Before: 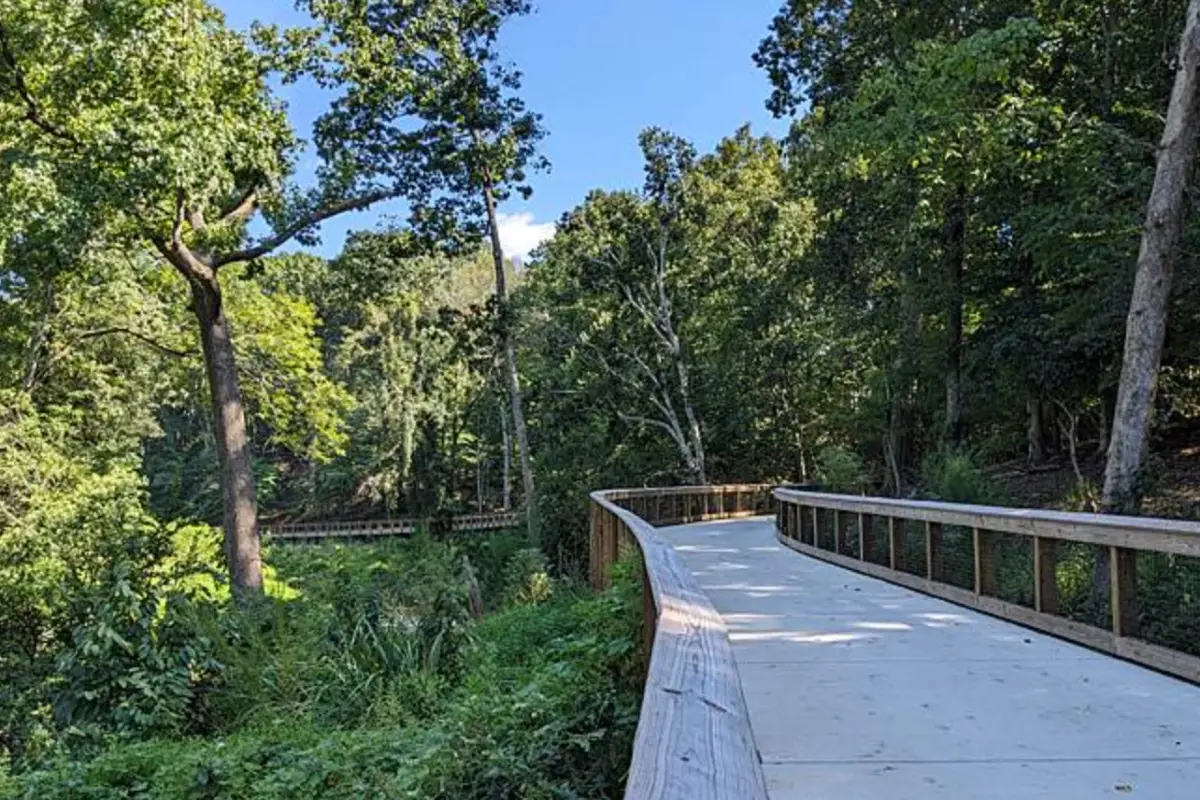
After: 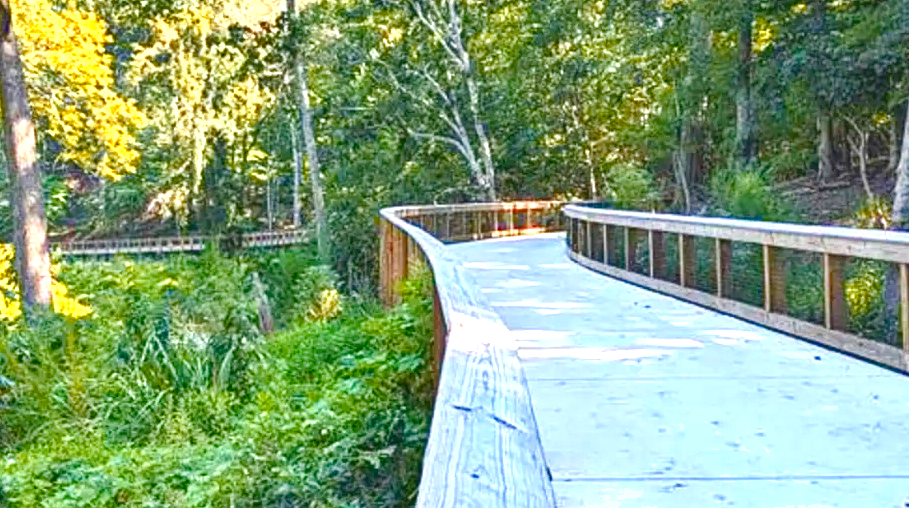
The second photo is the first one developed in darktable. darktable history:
exposure: black level correction 0, exposure 1.2 EV, compensate highlight preservation false
levels: gray 50.79%, levels [0, 0.397, 0.955]
crop and rotate: left 17.508%, top 35.407%, right 6.72%, bottom 1.015%
shadows and highlights: soften with gaussian
contrast brightness saturation: contrast 0.006, saturation -0.062
color zones: curves: ch1 [(0.24, 0.634) (0.75, 0.5)]; ch2 [(0.253, 0.437) (0.745, 0.491)]
local contrast: highlights 100%, shadows 101%, detail 120%, midtone range 0.2
color balance rgb: global offset › luminance 0.49%, perceptual saturation grading › global saturation 20%, perceptual saturation grading › highlights -25.332%, perceptual saturation grading › shadows 24.761%, global vibrance 20%
